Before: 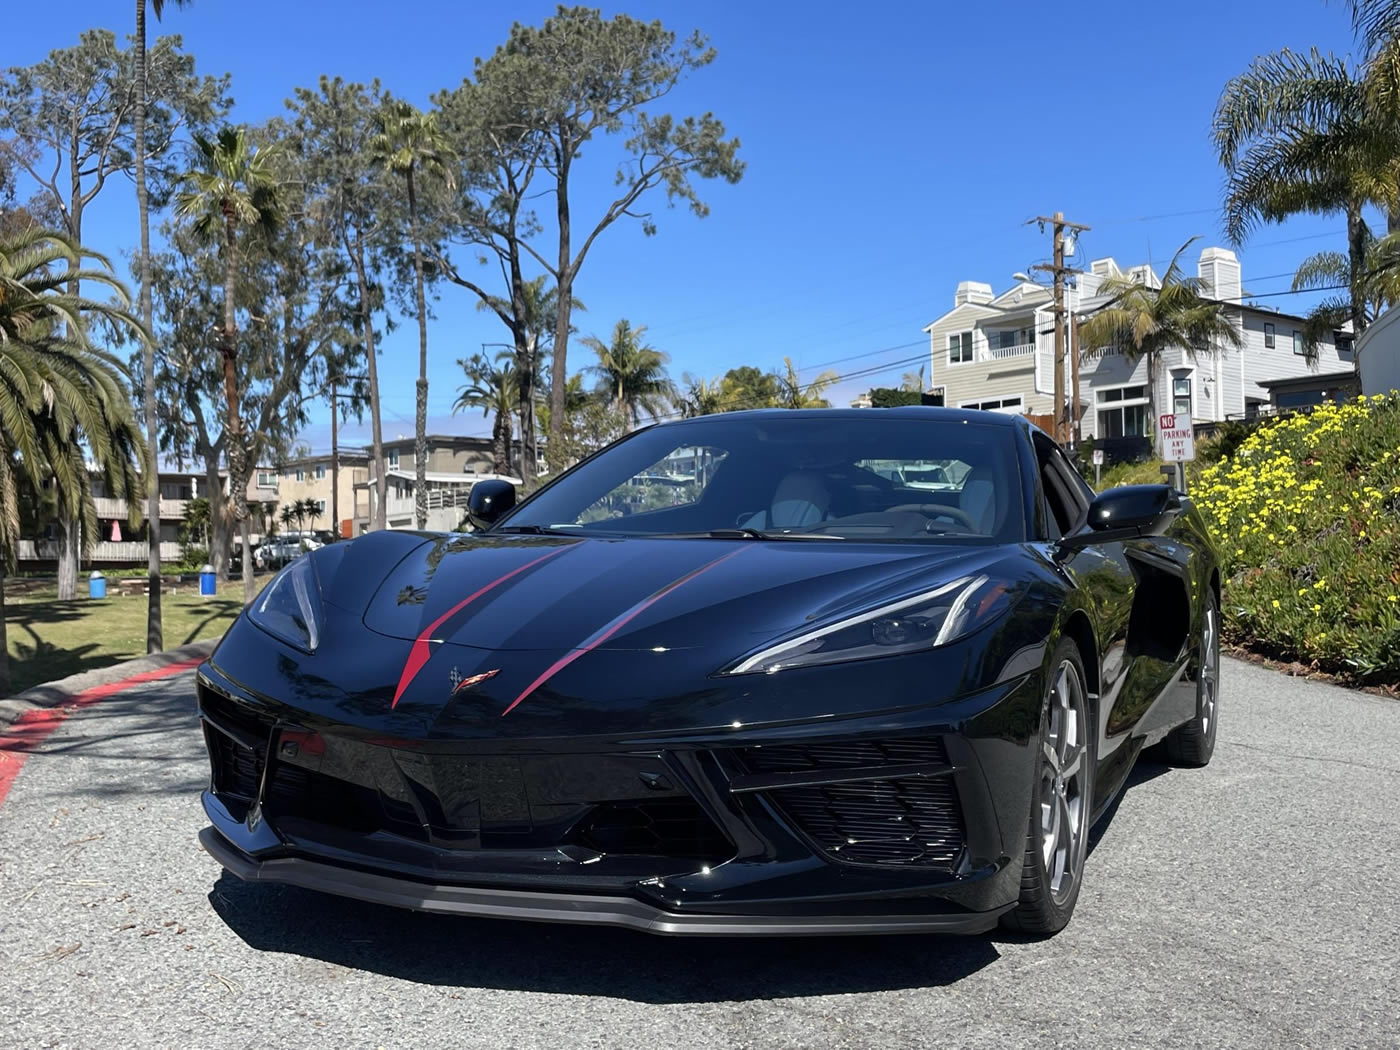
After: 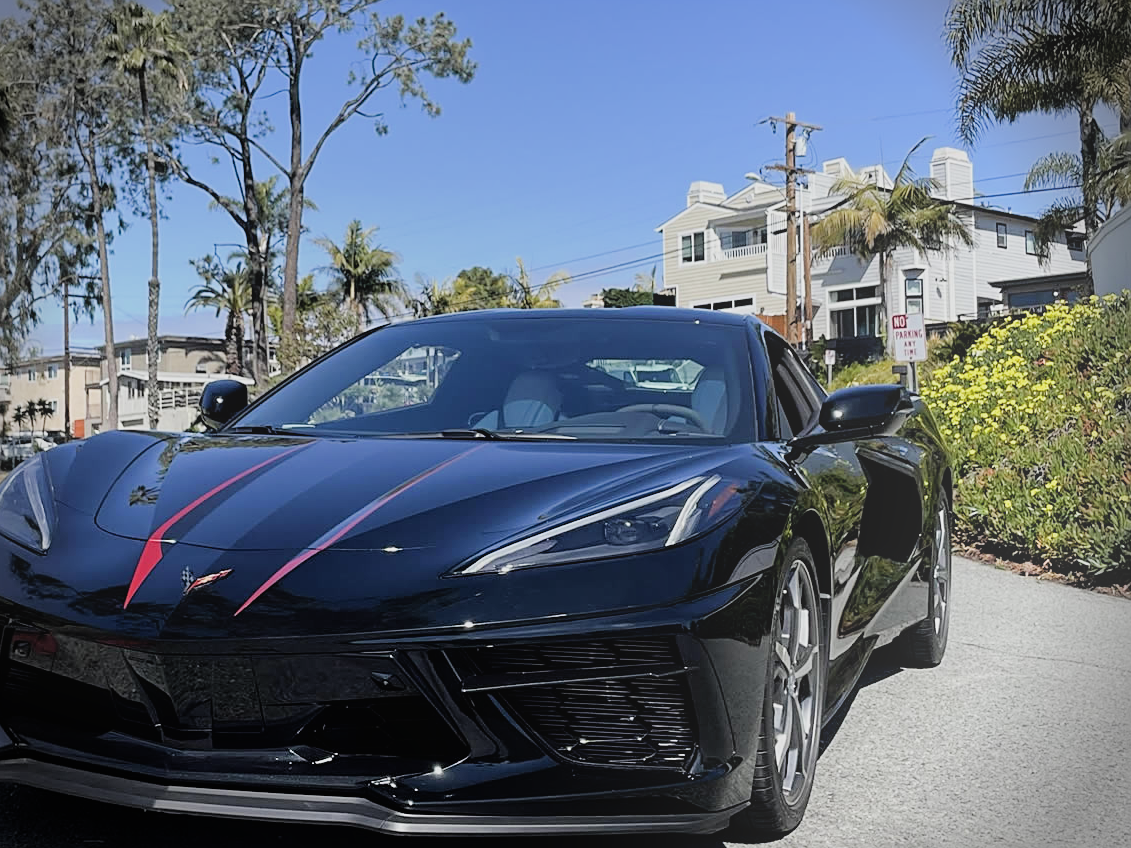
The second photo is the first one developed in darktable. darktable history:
sharpen: on, module defaults
vignetting: fall-off start 88.03%, fall-off radius 24.9%
filmic rgb: black relative exposure -6.98 EV, white relative exposure 5.63 EV, hardness 2.86
exposure: black level correction 0, exposure 0.5 EV, compensate highlight preservation false
bloom: size 38%, threshold 95%, strength 30%
crop: left 19.159%, top 9.58%, bottom 9.58%
rgb levels: preserve colors max RGB
